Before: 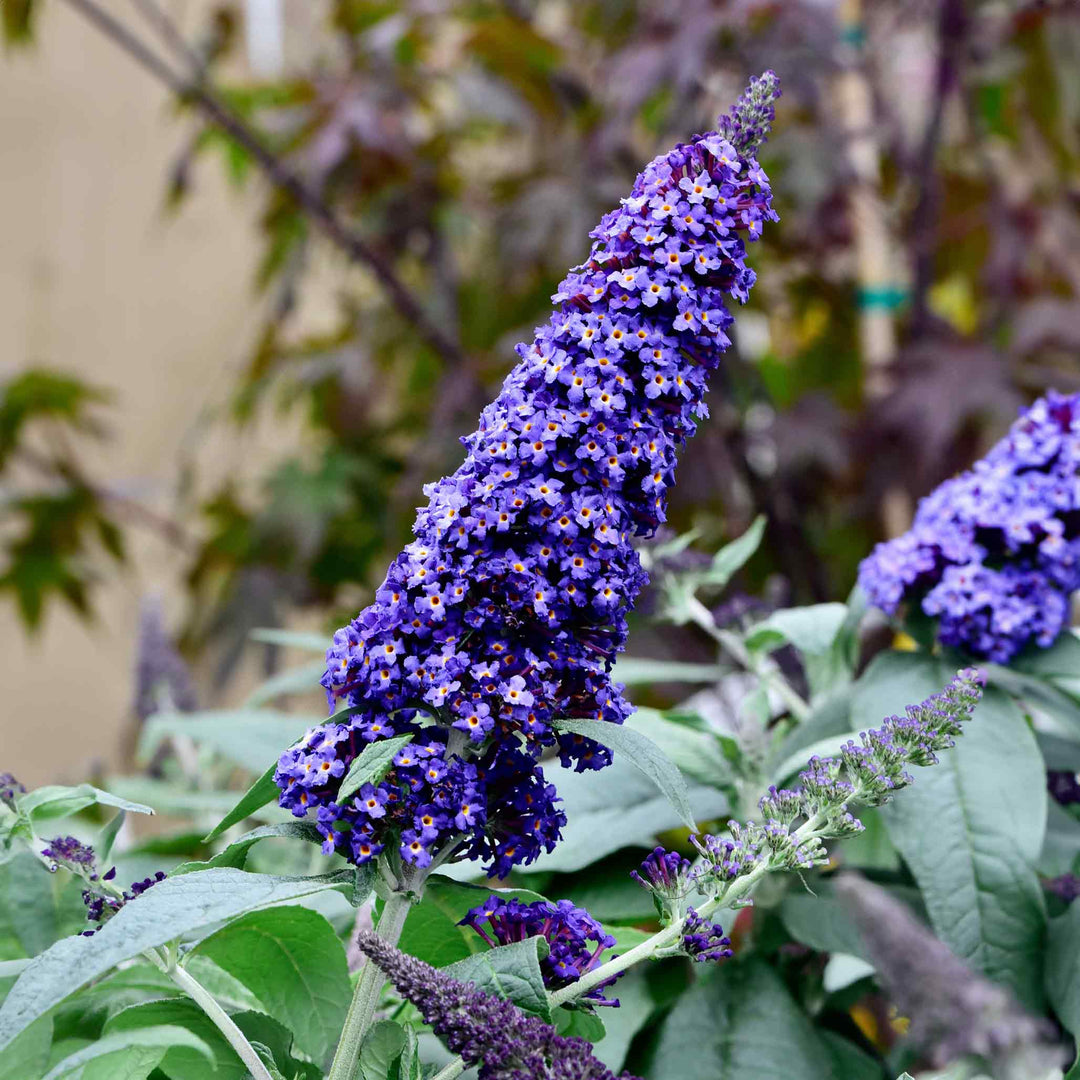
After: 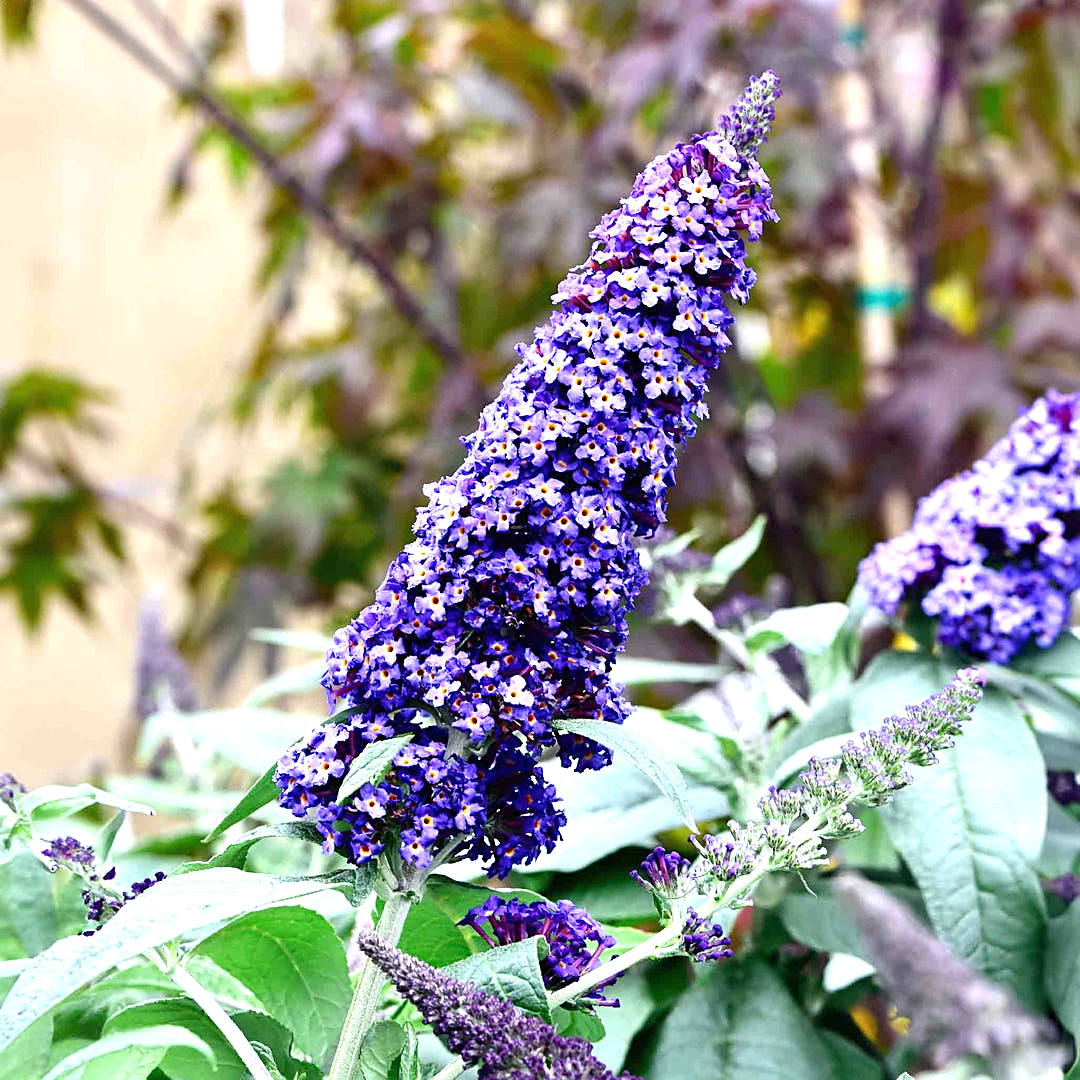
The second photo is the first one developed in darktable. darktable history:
sharpen: on, module defaults
exposure: black level correction 0, exposure 1.105 EV, compensate highlight preservation false
